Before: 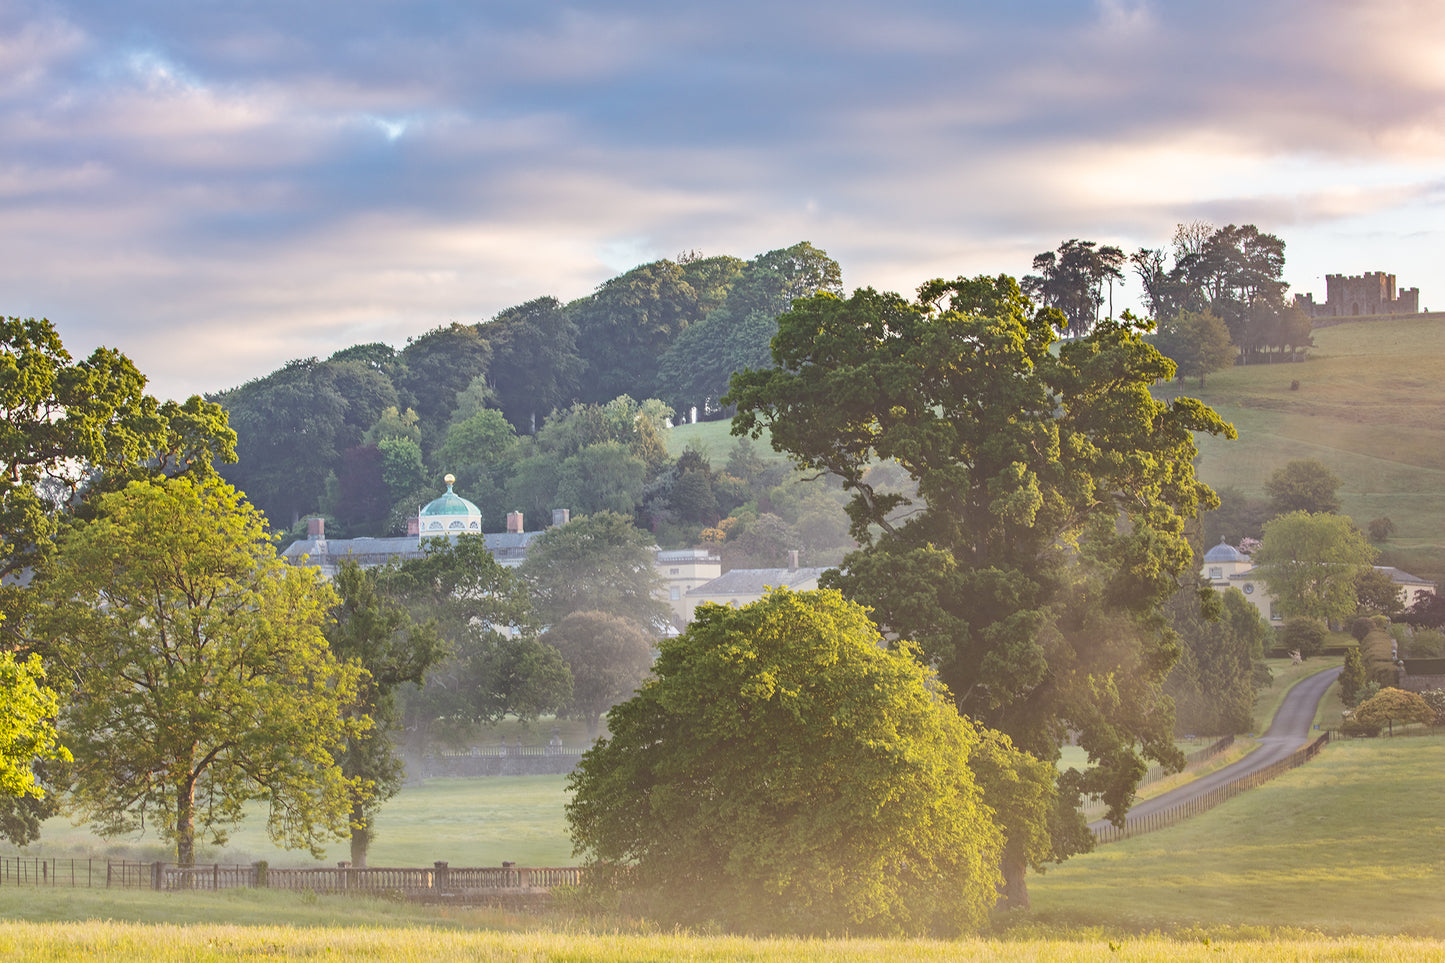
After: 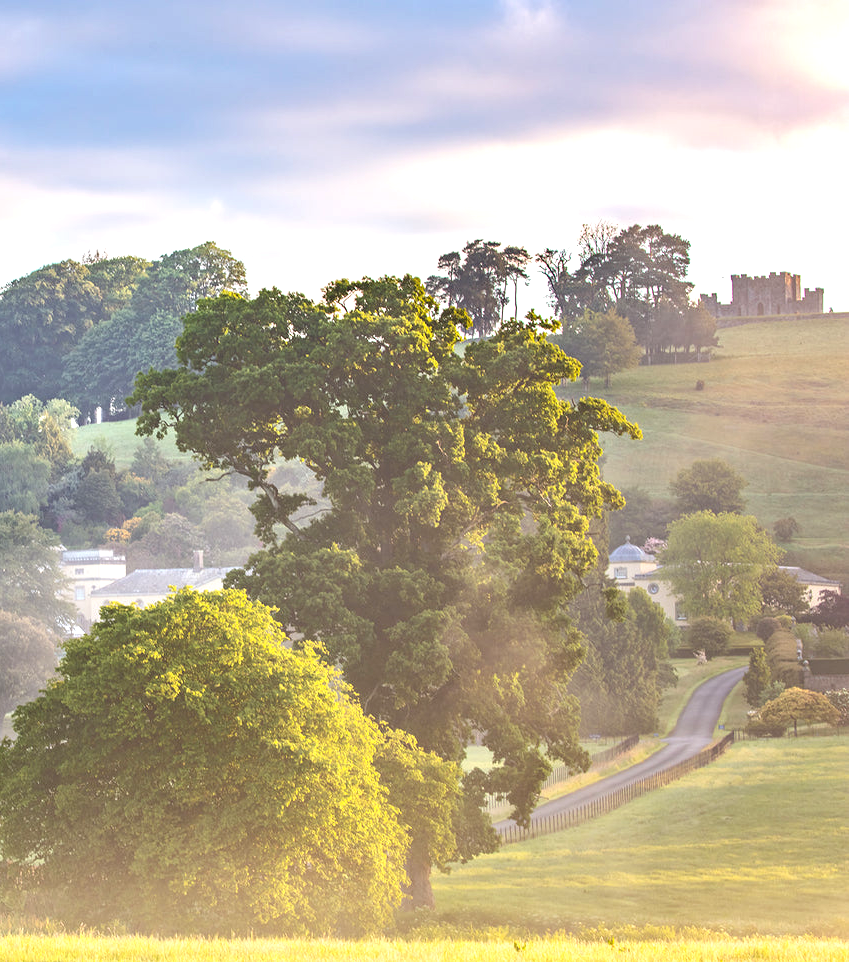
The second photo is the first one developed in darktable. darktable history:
crop: left 41.194%
exposure: black level correction 0, exposure 0.691 EV, compensate highlight preservation false
